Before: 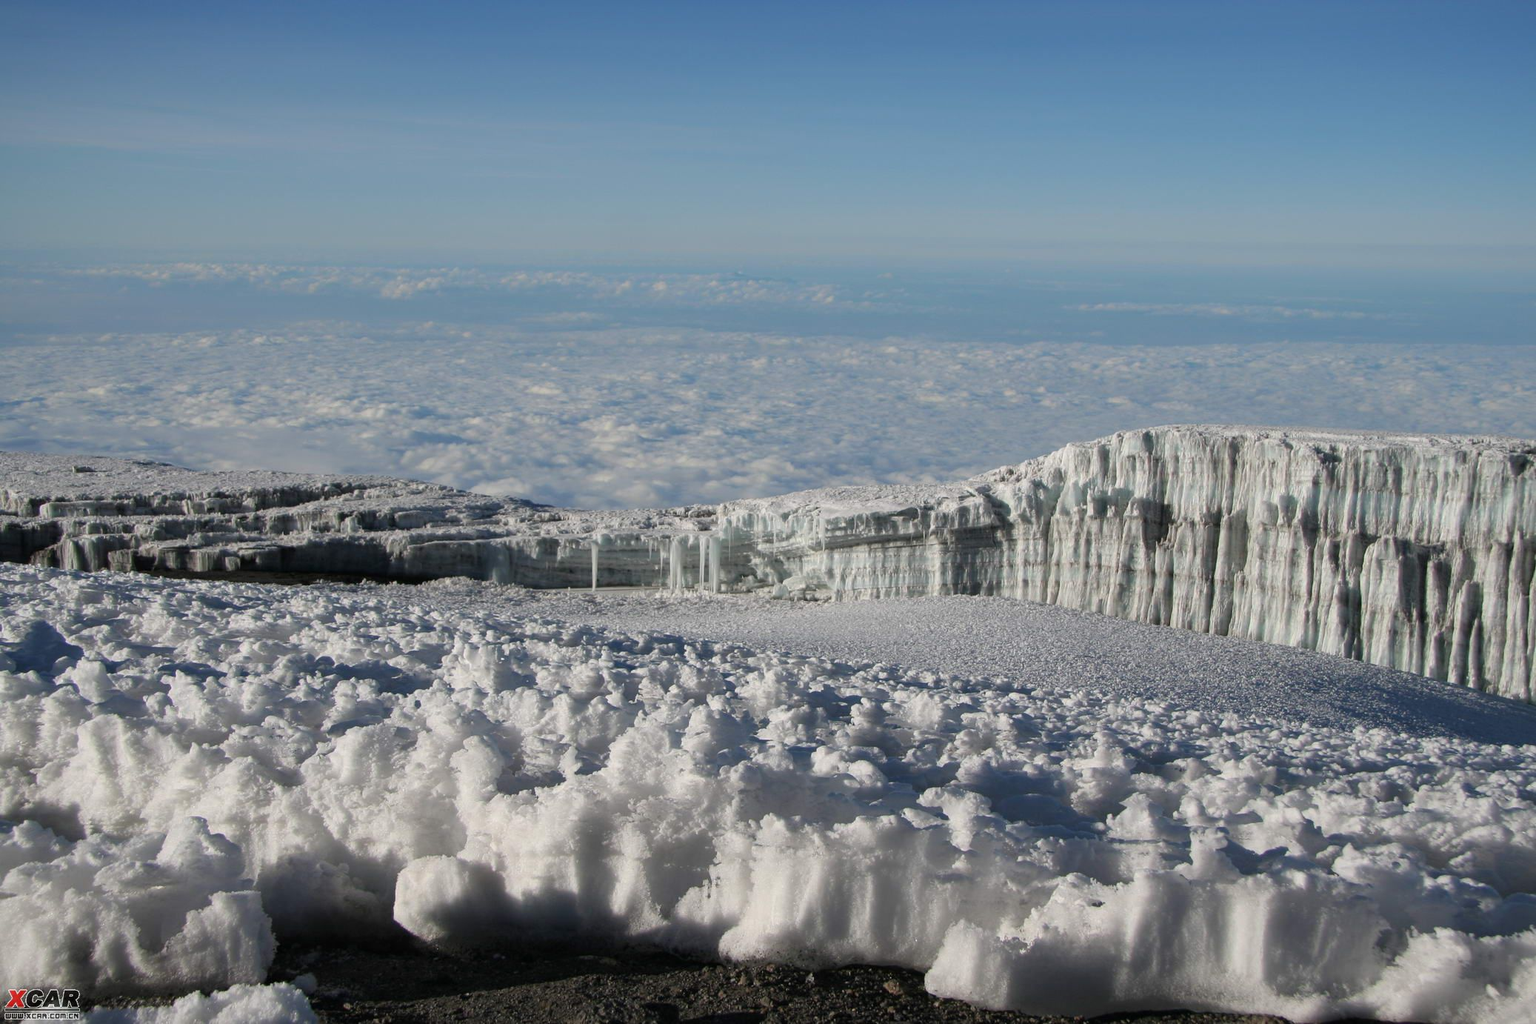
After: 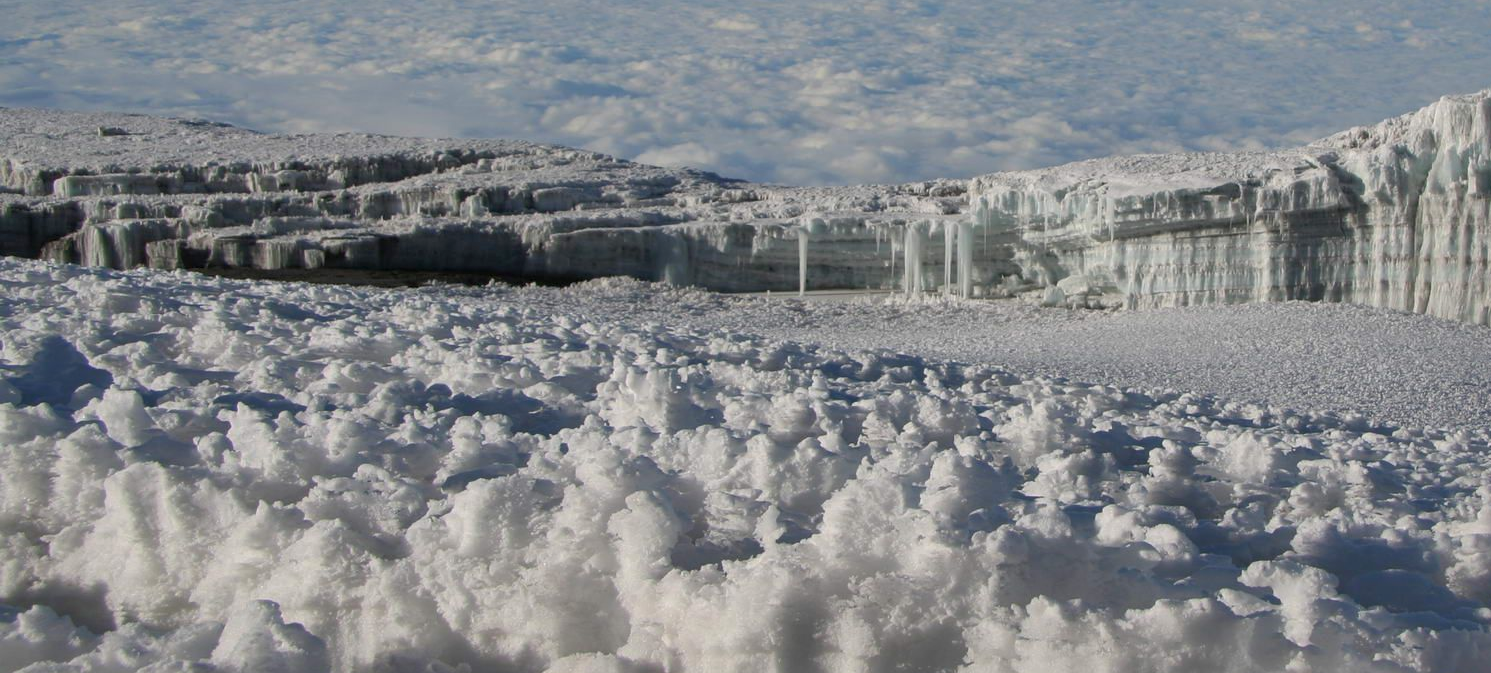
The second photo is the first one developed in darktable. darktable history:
crop: top 36.369%, right 28.072%, bottom 14.898%
shadows and highlights: on, module defaults
